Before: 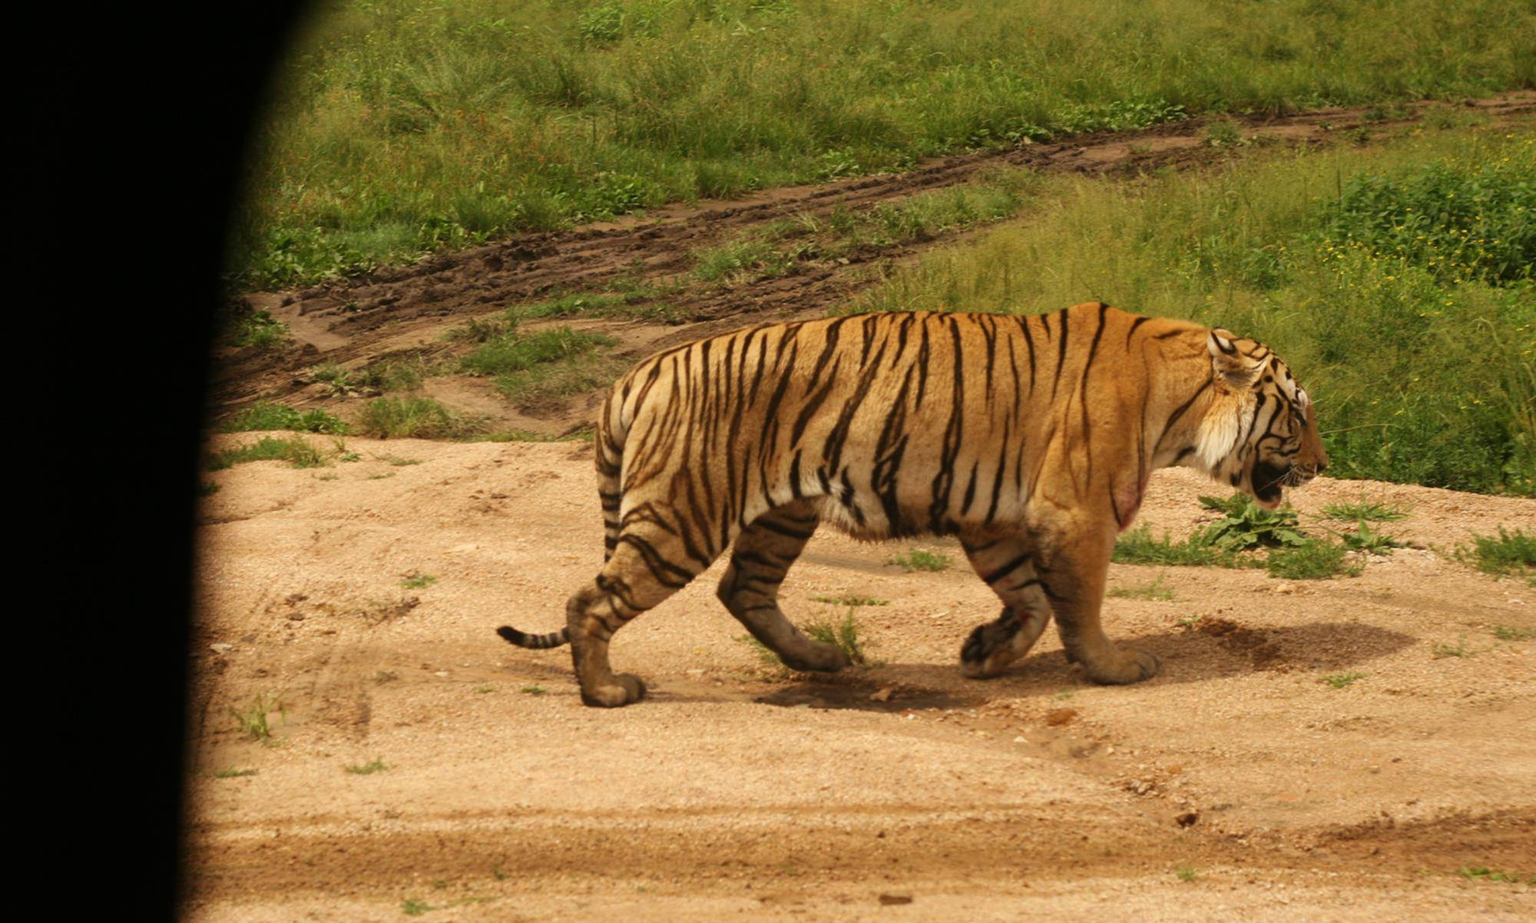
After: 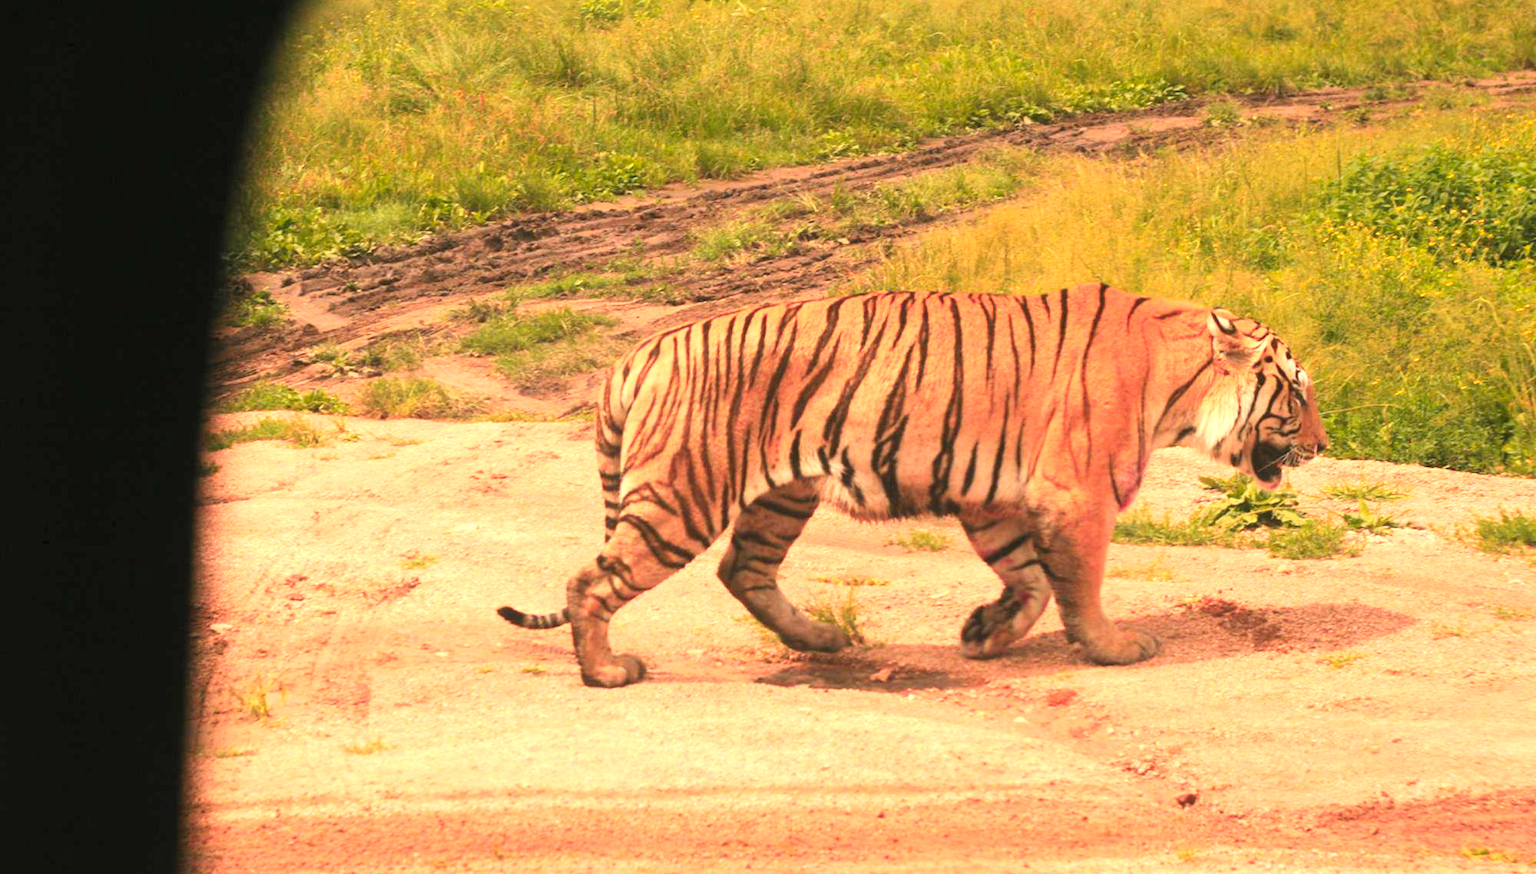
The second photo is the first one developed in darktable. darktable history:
color zones: curves: ch1 [(0.24, 0.634) (0.75, 0.5)]; ch2 [(0.253, 0.437) (0.745, 0.491)]
contrast brightness saturation: contrast 0.139, brightness 0.227
exposure: black level correction 0, exposure 1 EV, compensate highlight preservation false
crop and rotate: top 2.194%, bottom 3.046%
